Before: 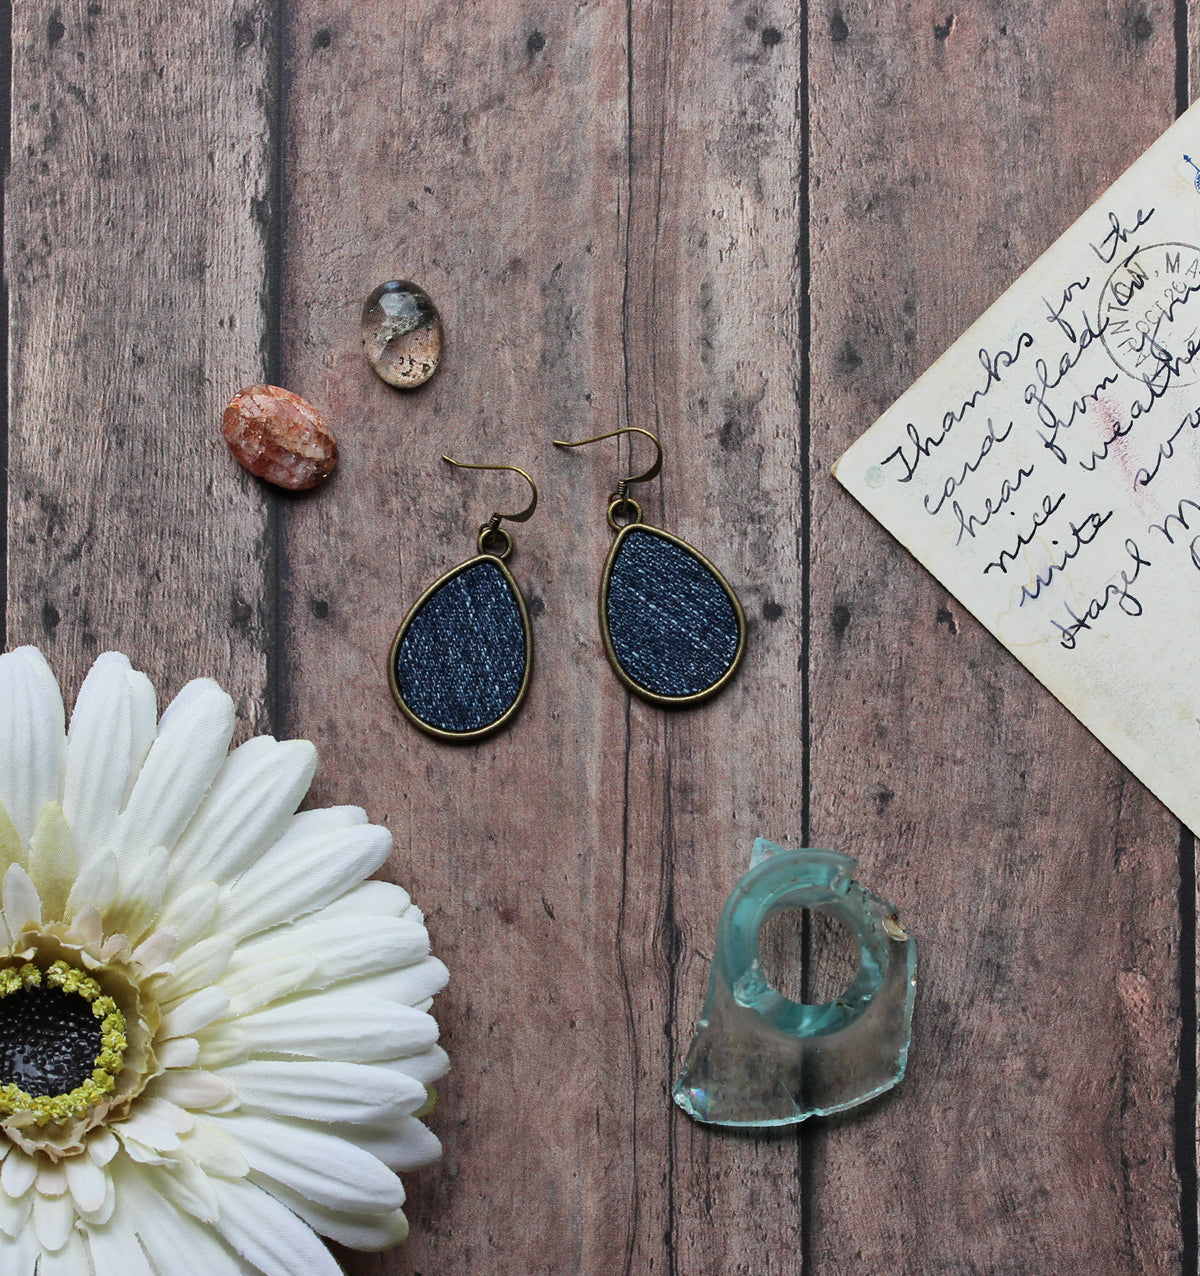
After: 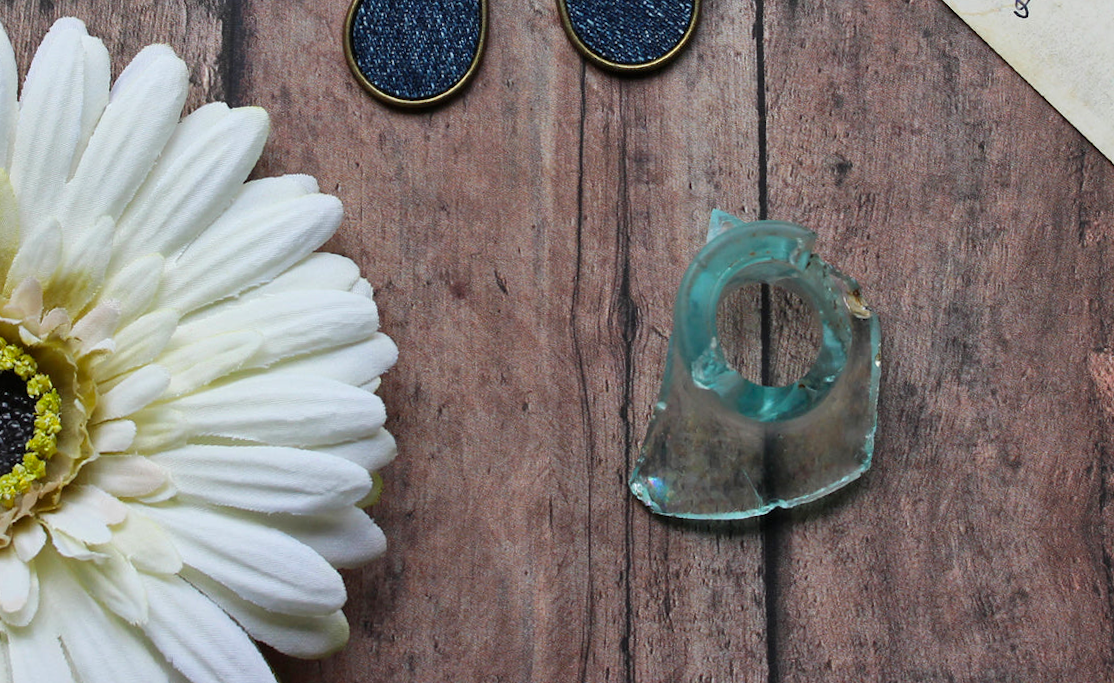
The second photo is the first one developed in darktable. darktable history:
rotate and perspective: rotation 0.215°, lens shift (vertical) -0.139, crop left 0.069, crop right 0.939, crop top 0.002, crop bottom 0.996
crop and rotate: top 46.237%
color balance rgb: linear chroma grading › global chroma 6.48%, perceptual saturation grading › global saturation 12.96%, global vibrance 6.02%
